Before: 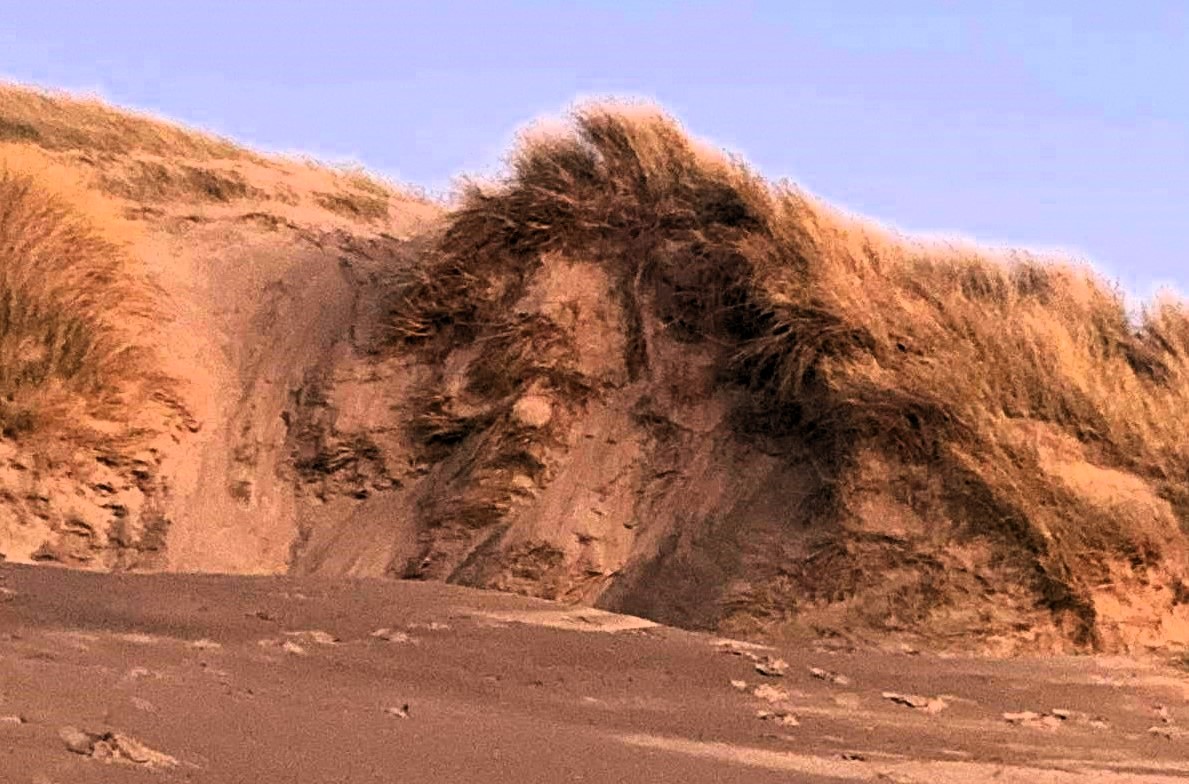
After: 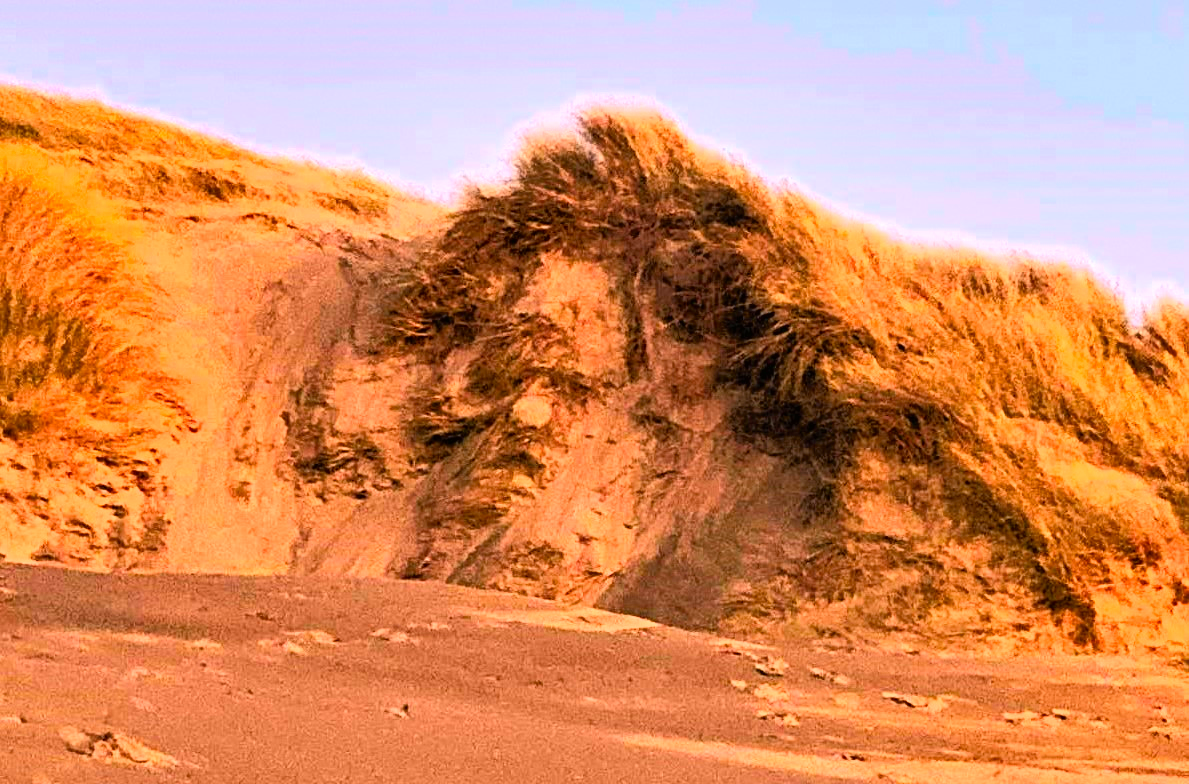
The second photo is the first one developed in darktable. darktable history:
color balance rgb: linear chroma grading › global chroma 6.339%, perceptual saturation grading › global saturation 14.974%, perceptual brilliance grading › global brilliance 10.154%, perceptual brilliance grading › shadows 14.454%
tone curve: curves: ch0 [(0, 0.005) (0.103, 0.097) (0.18, 0.22) (0.4, 0.485) (0.5, 0.612) (0.668, 0.787) (0.823, 0.894) (1, 0.971)]; ch1 [(0, 0) (0.172, 0.123) (0.324, 0.253) (0.396, 0.388) (0.478, 0.461) (0.499, 0.498) (0.522, 0.528) (0.618, 0.649) (0.753, 0.821) (1, 1)]; ch2 [(0, 0) (0.411, 0.424) (0.496, 0.501) (0.515, 0.514) (0.555, 0.585) (0.641, 0.69) (1, 1)], color space Lab, independent channels
shadows and highlights: soften with gaussian
